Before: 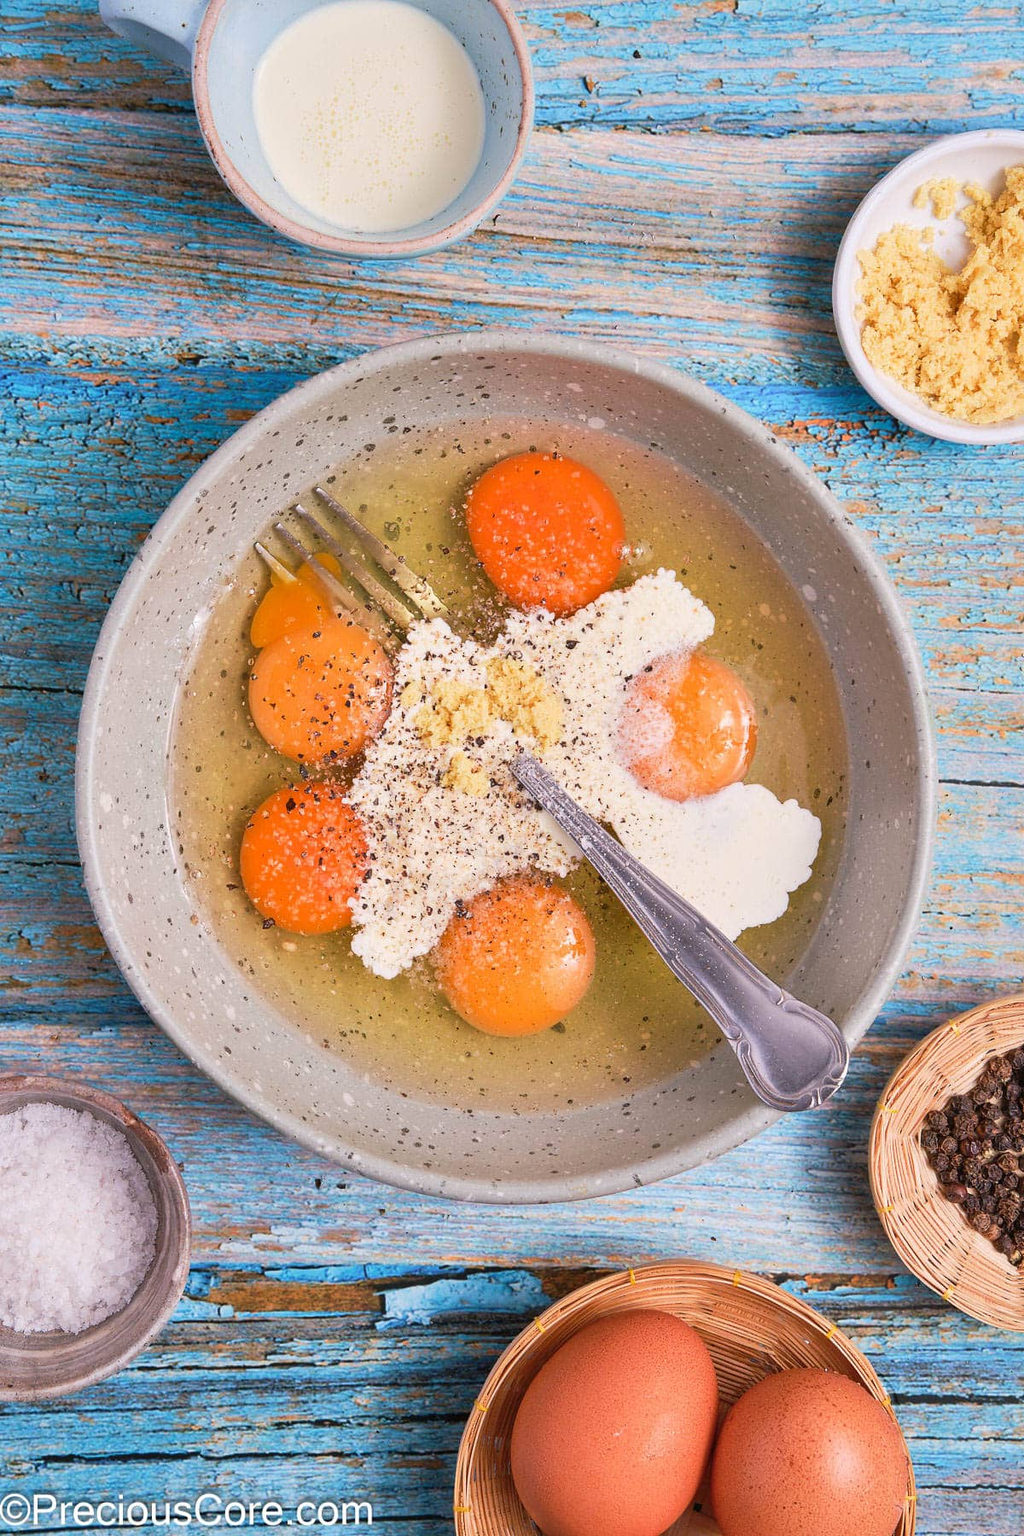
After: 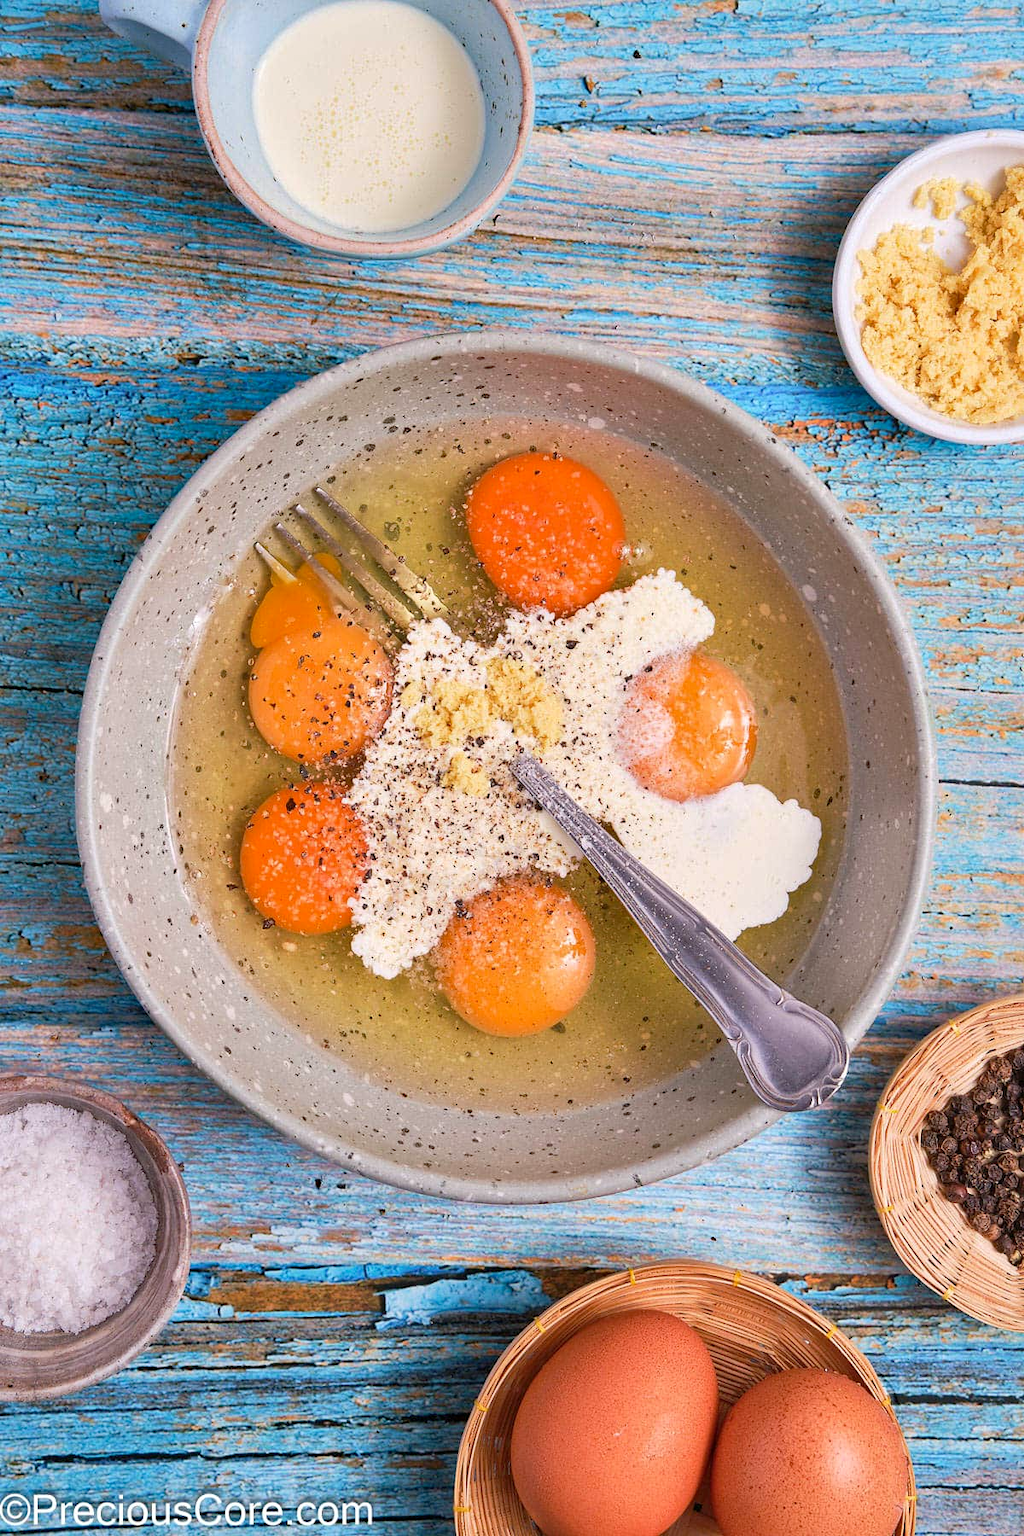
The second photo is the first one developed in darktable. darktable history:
local contrast: mode bilateral grid, contrast 10, coarseness 25, detail 115%, midtone range 0.2
haze removal: compatibility mode true, adaptive false
